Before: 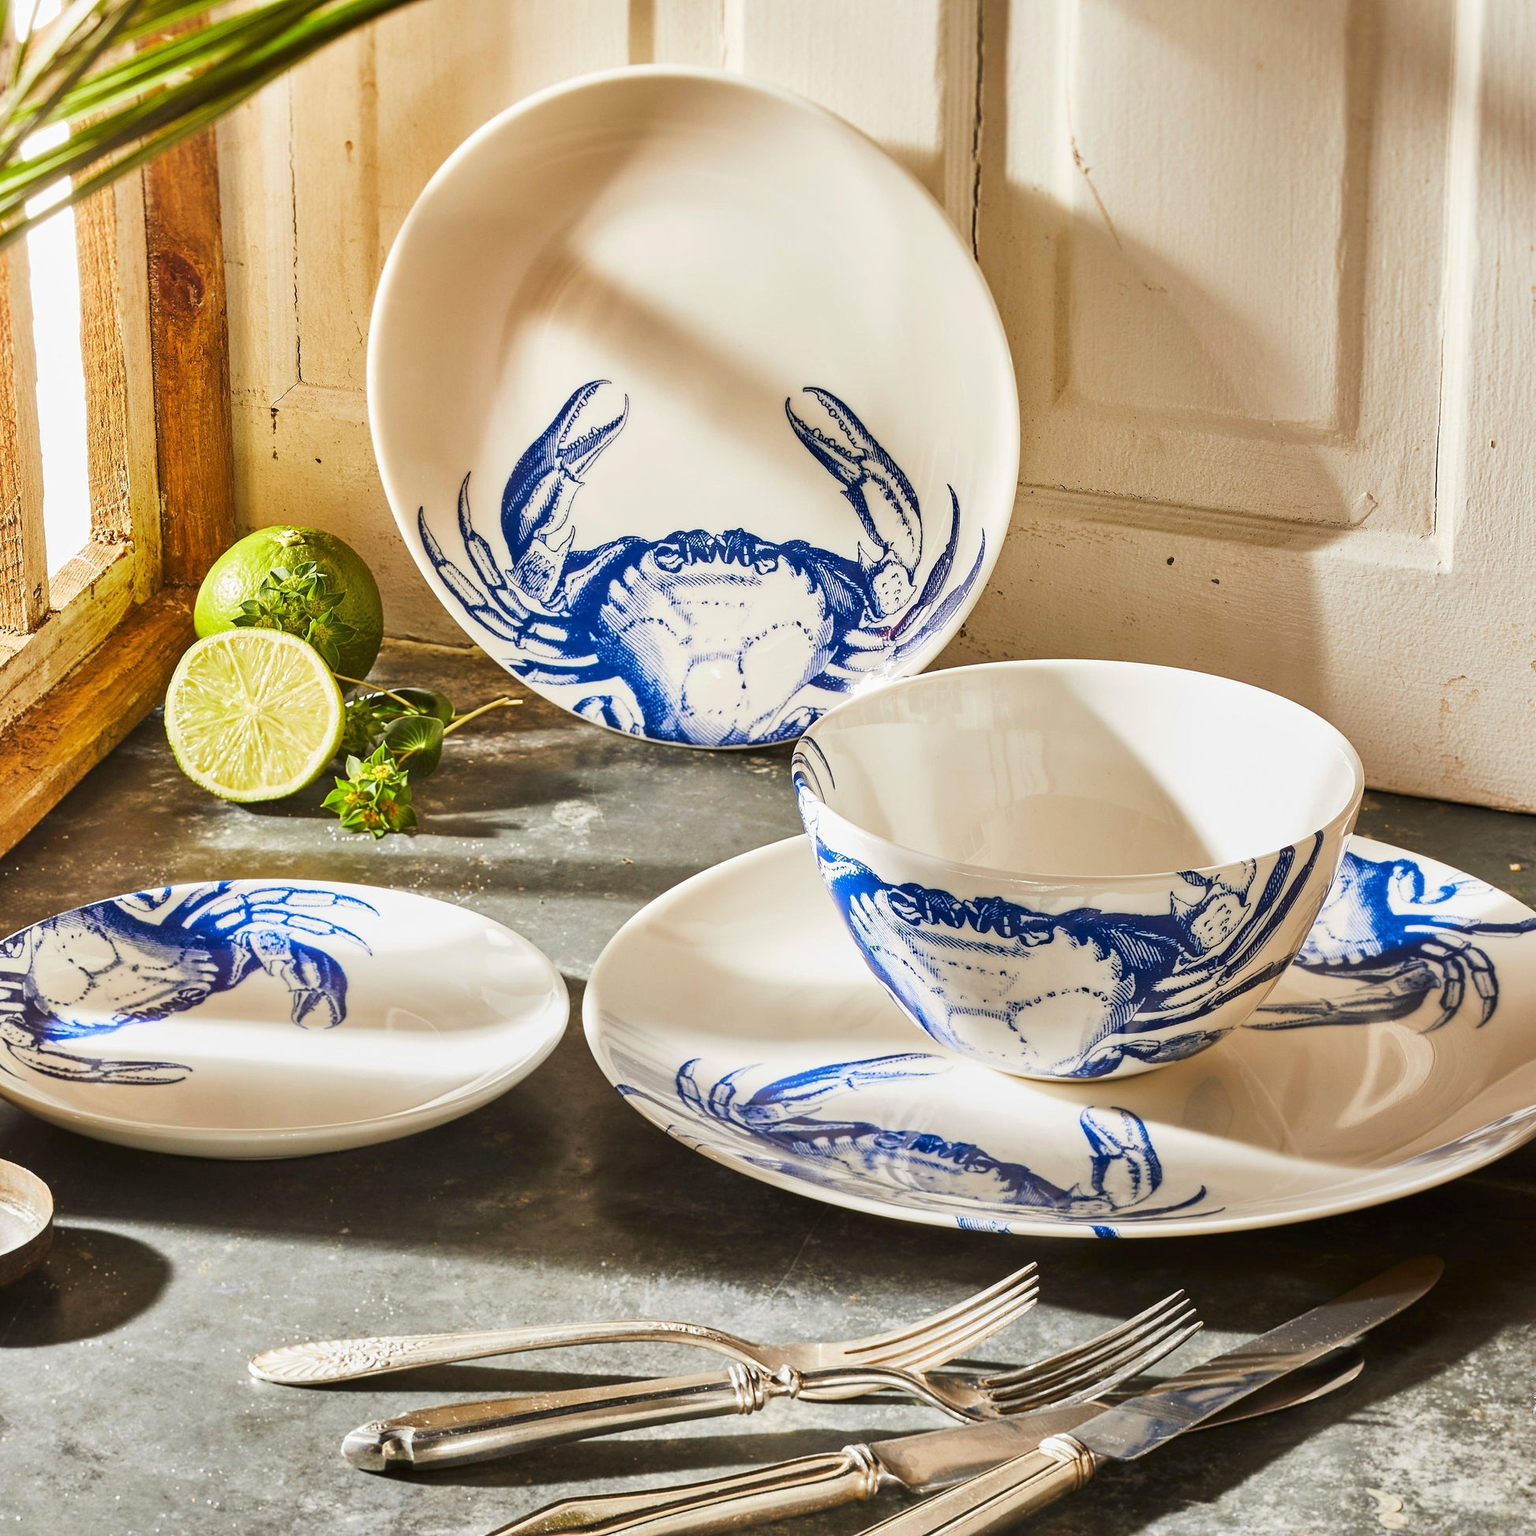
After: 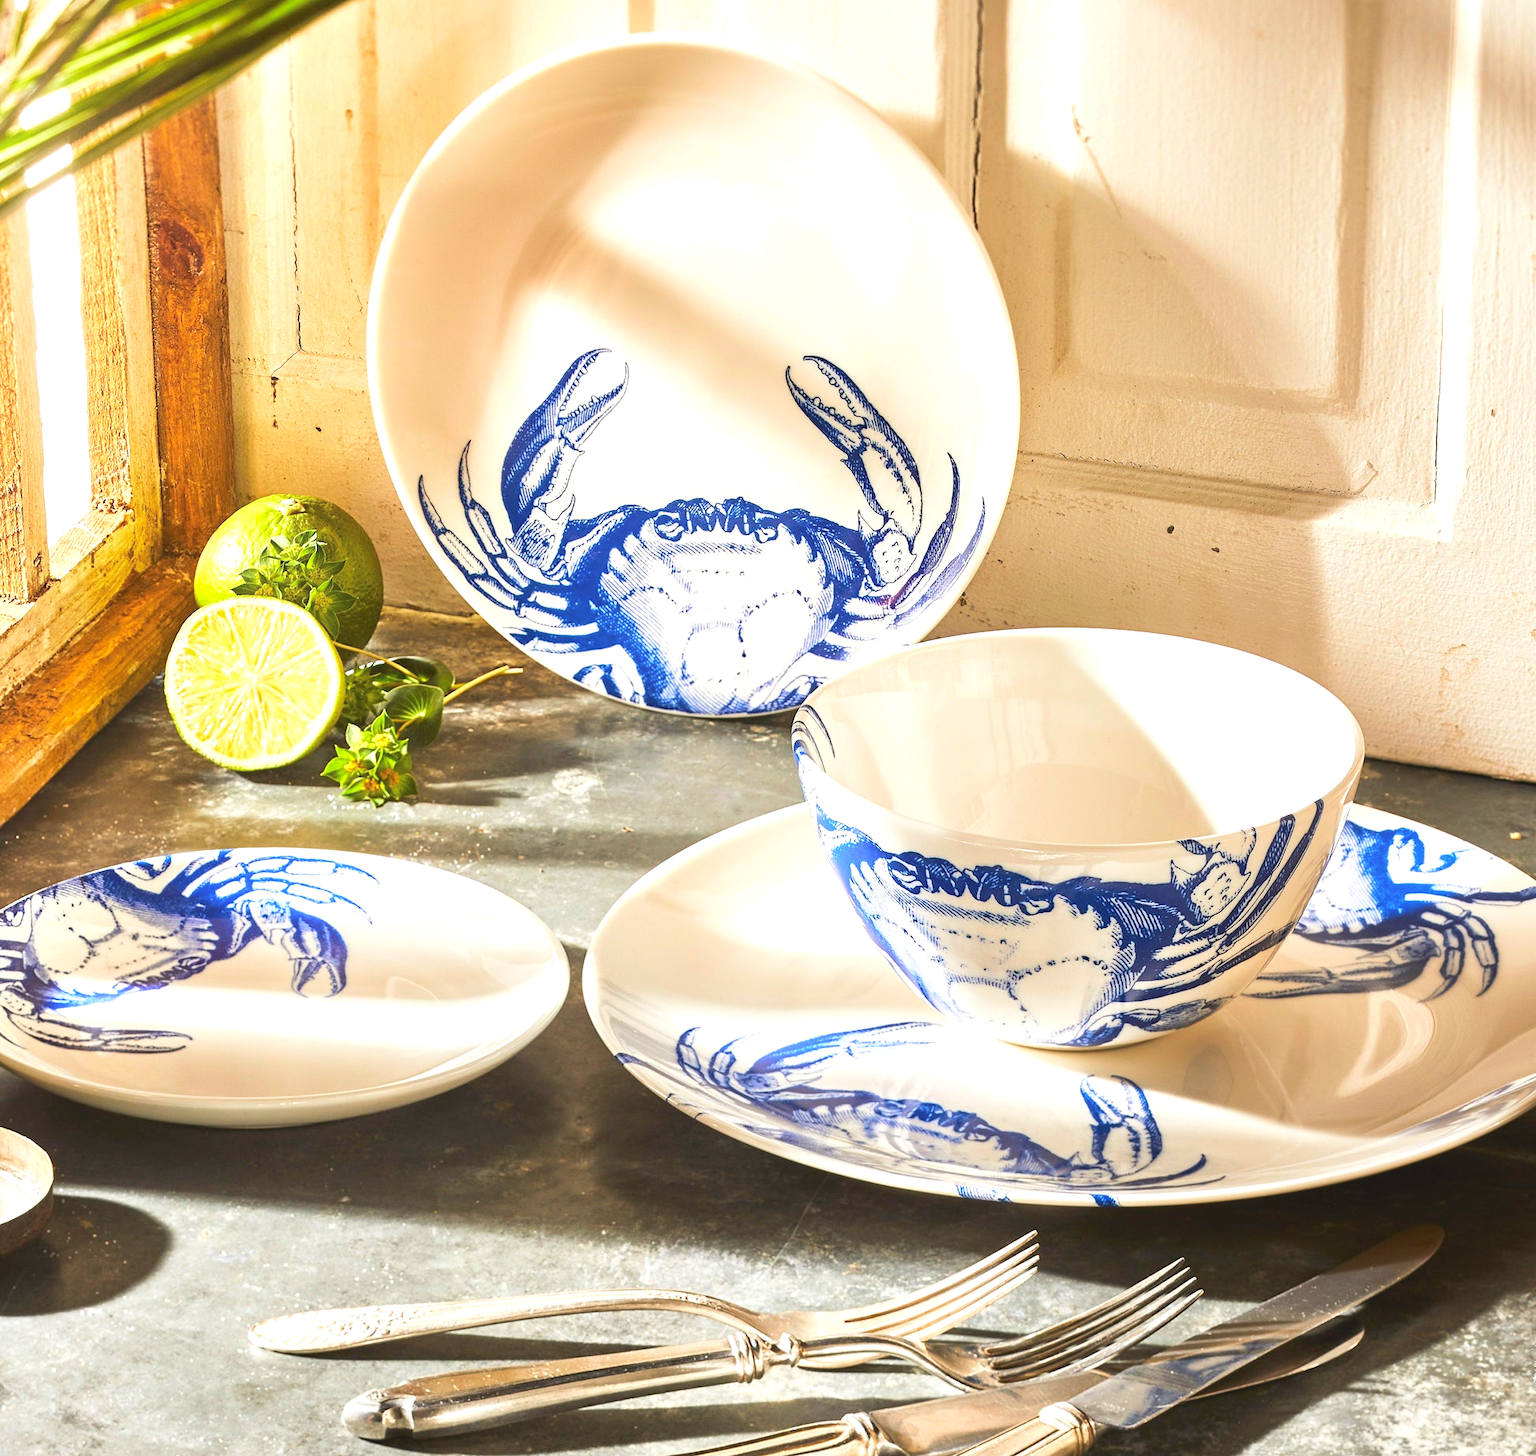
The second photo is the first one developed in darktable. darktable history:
exposure: exposure 0.772 EV, compensate highlight preservation false
crop and rotate: top 2.068%, bottom 3.114%
velvia: strength 9.98%
contrast brightness saturation: contrast -0.115
shadows and highlights: radius 92.73, shadows -15.5, white point adjustment 0.225, highlights 31.37, compress 48.54%, soften with gaussian
